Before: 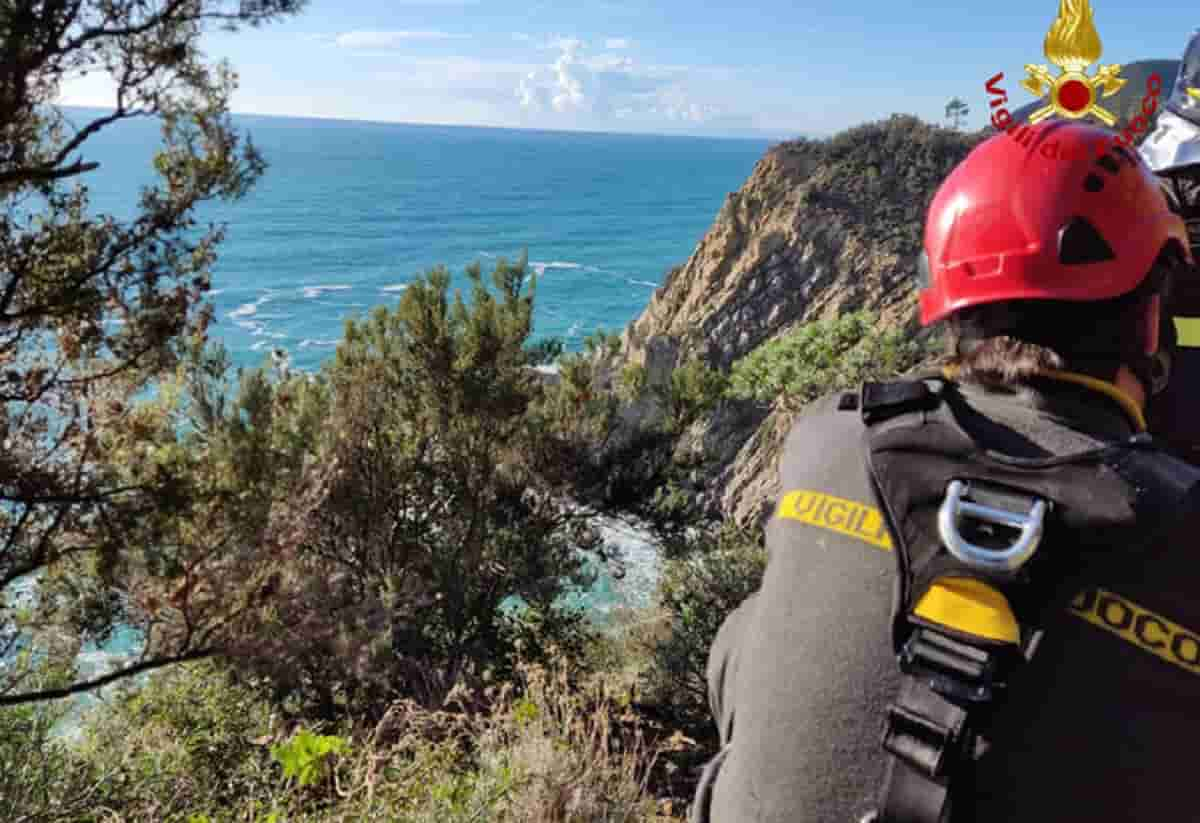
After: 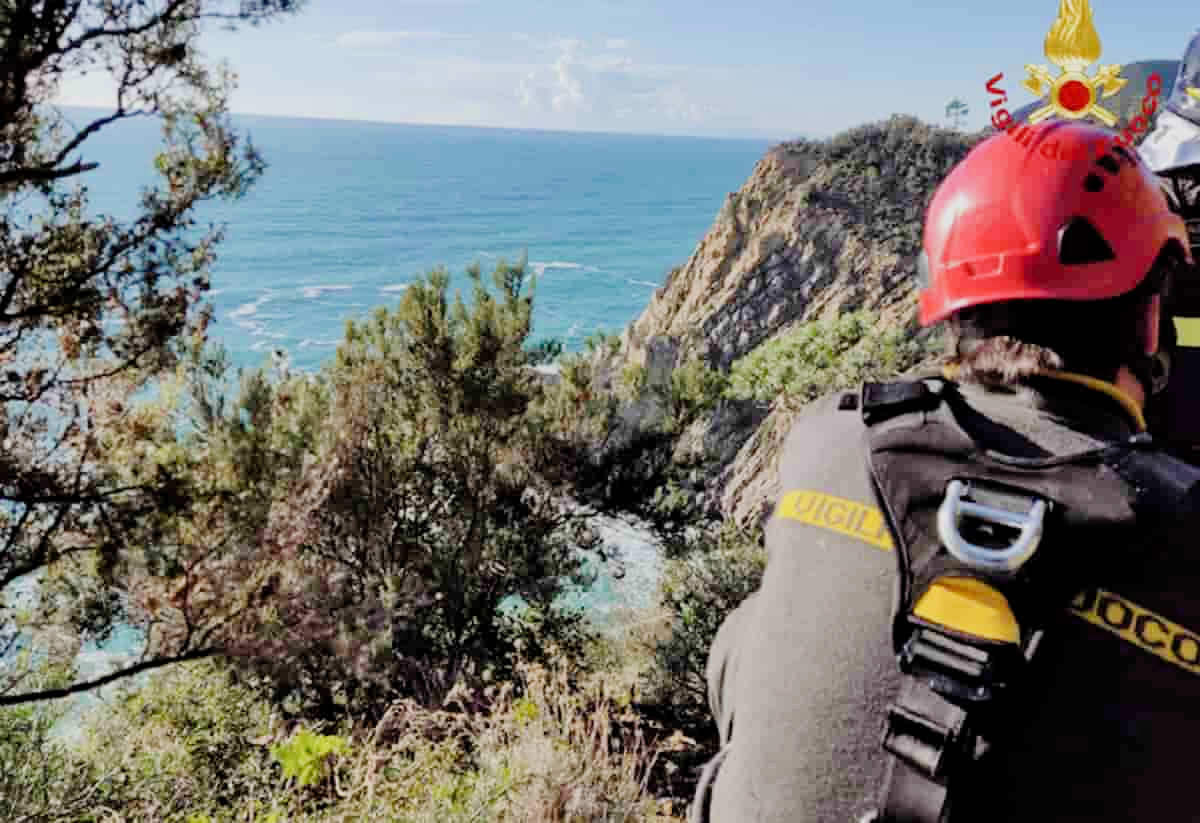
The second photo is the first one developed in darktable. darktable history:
tone curve: curves: ch0 [(0, 0) (0.003, 0.004) (0.011, 0.015) (0.025, 0.033) (0.044, 0.058) (0.069, 0.091) (0.1, 0.131) (0.136, 0.179) (0.177, 0.233) (0.224, 0.295) (0.277, 0.364) (0.335, 0.434) (0.399, 0.51) (0.468, 0.583) (0.543, 0.654) (0.623, 0.724) (0.709, 0.789) (0.801, 0.852) (0.898, 0.924) (1, 1)], preserve colors none
filmic rgb: middle gray luminance 18.36%, black relative exposure -8.94 EV, white relative exposure 3.71 EV, target black luminance 0%, hardness 4.87, latitude 67.87%, contrast 0.957, highlights saturation mix 20.59%, shadows ↔ highlights balance 21.78%
